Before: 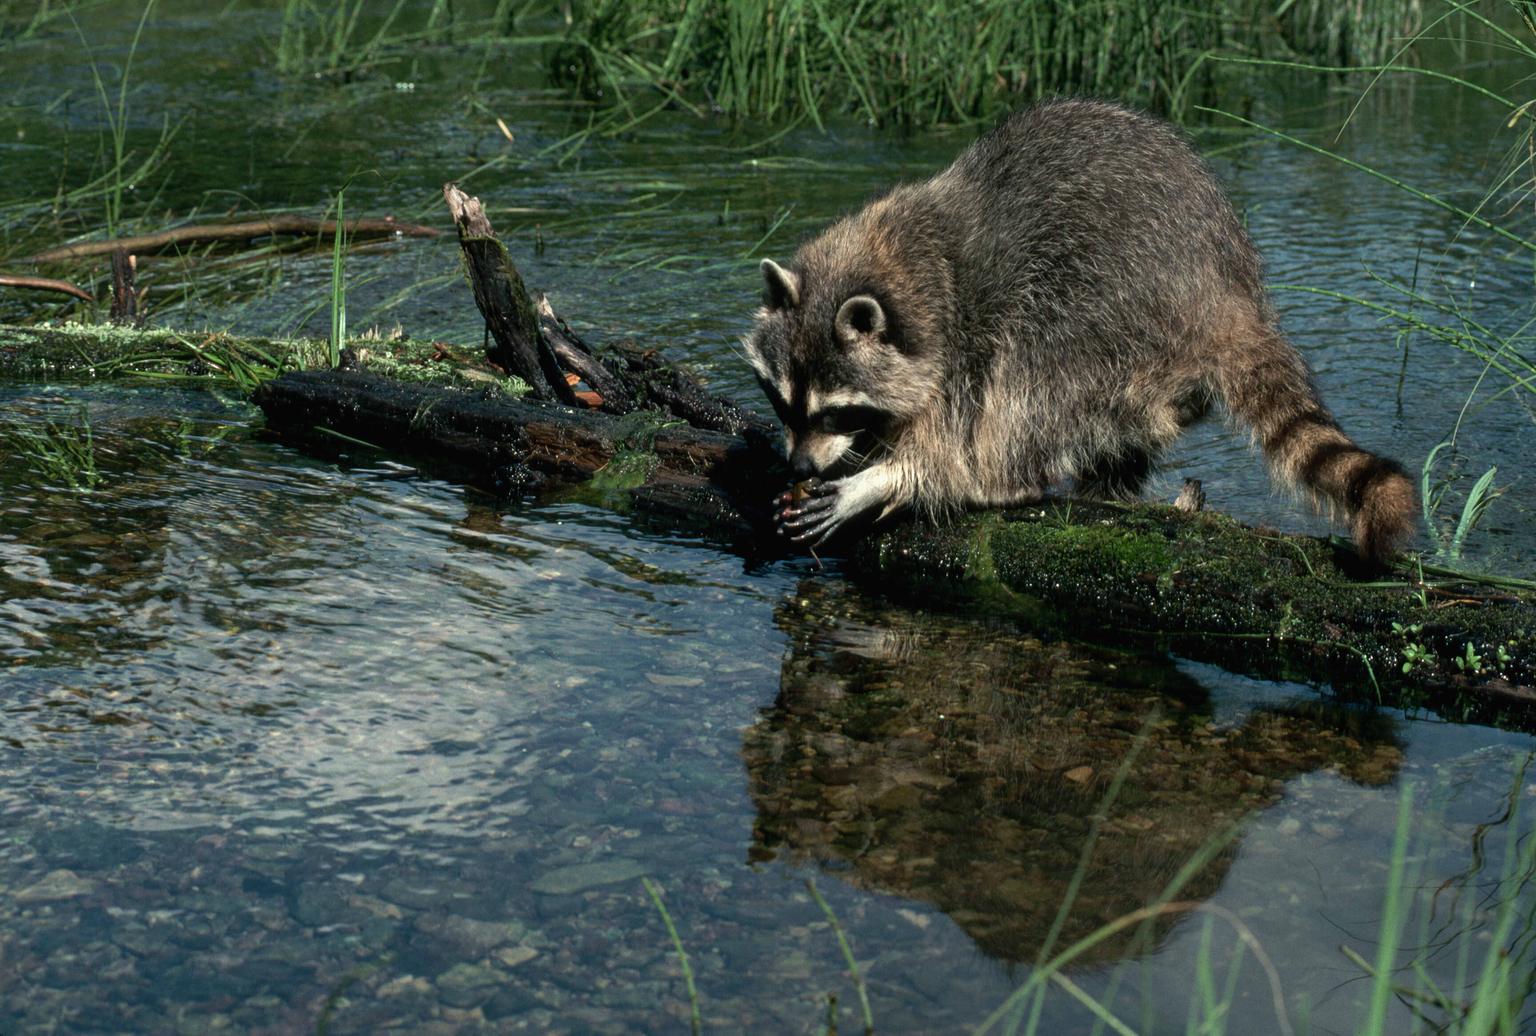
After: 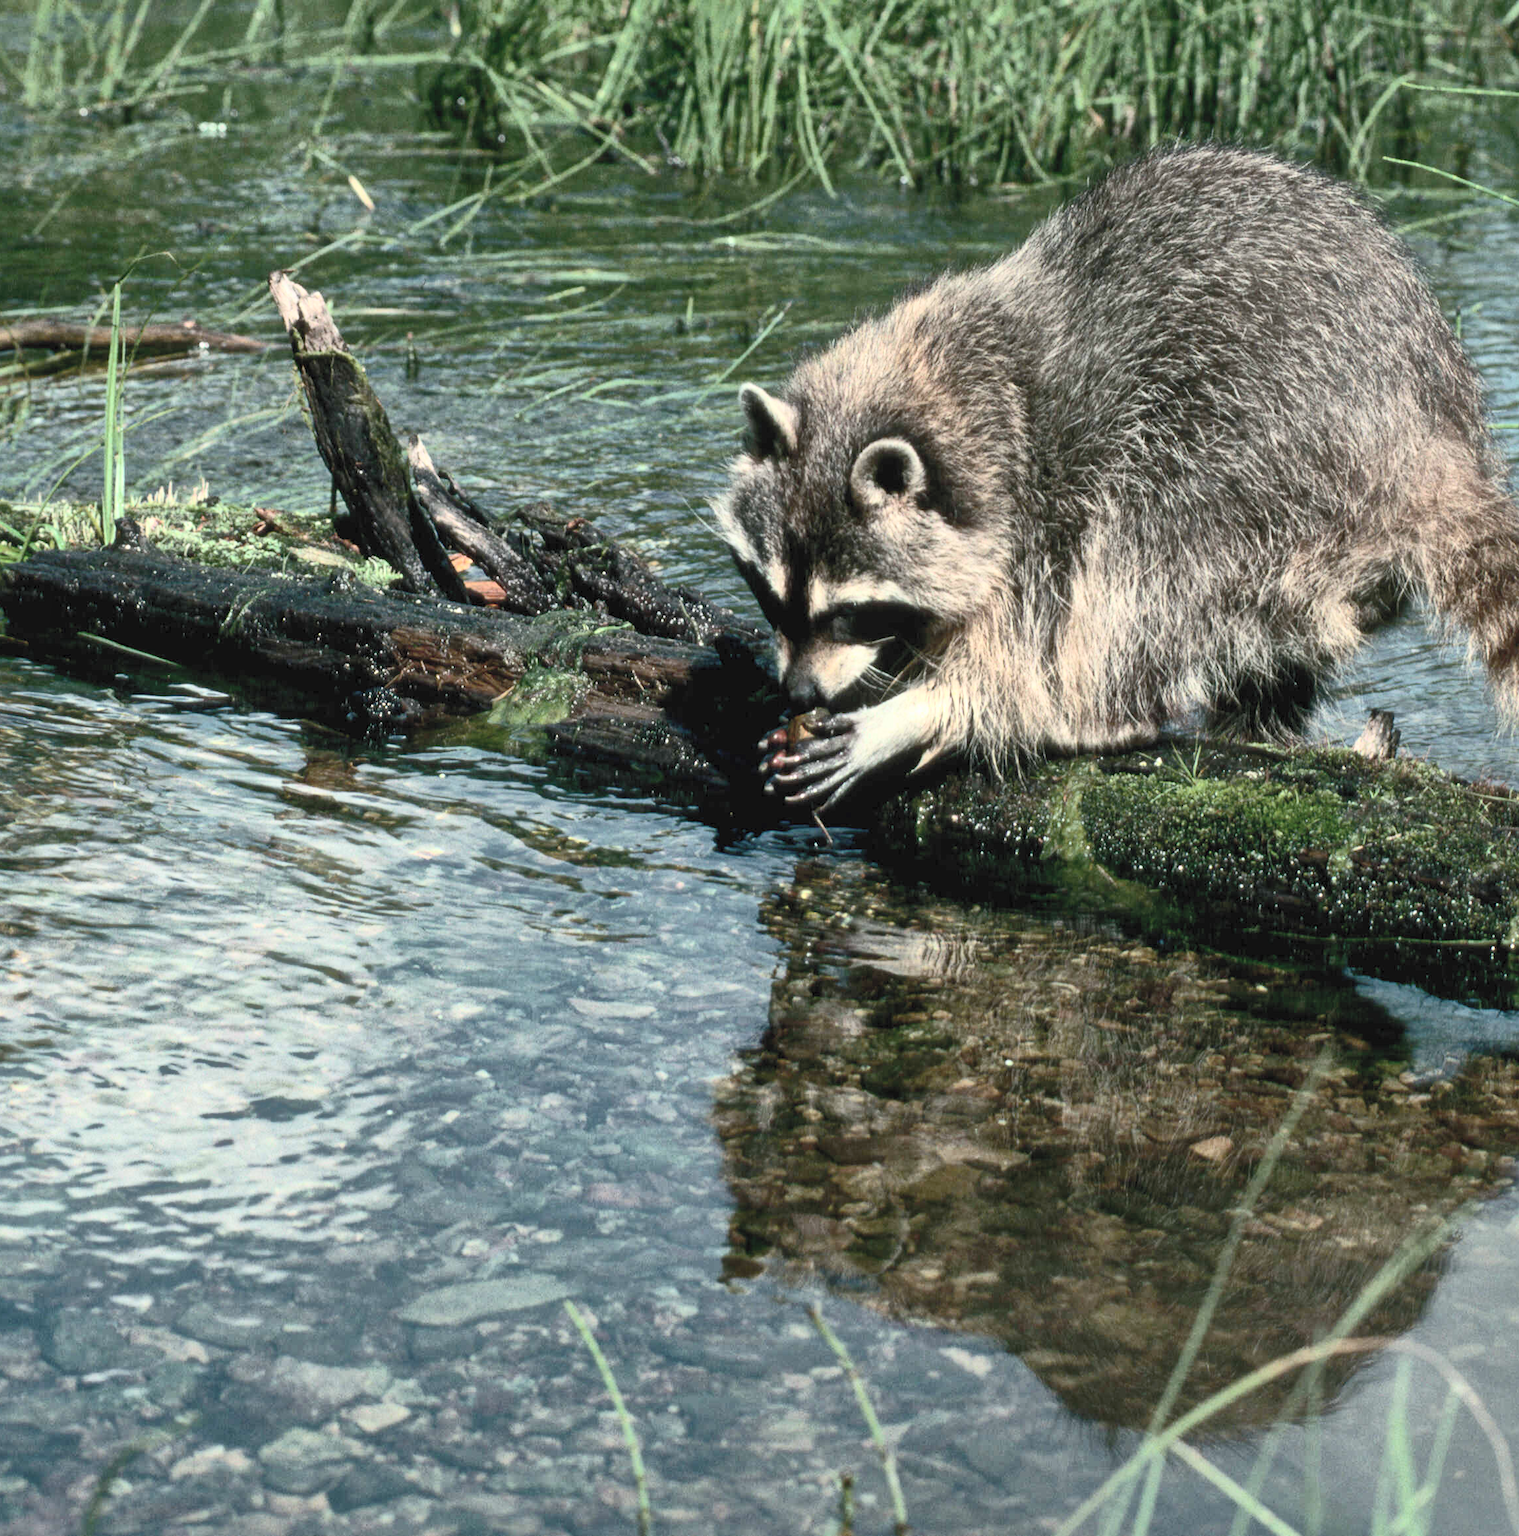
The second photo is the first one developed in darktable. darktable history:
exposure: compensate exposure bias true, compensate highlight preservation false
crop: left 17.045%, right 16.25%
shadows and highlights: shadows 39.48, highlights -59.69
contrast brightness saturation: contrast 0.578, brightness 0.572, saturation -0.333
color balance rgb: perceptual saturation grading › global saturation 25.084%, perceptual brilliance grading › global brilliance 2.111%, perceptual brilliance grading › highlights -3.595%, global vibrance 9.312%
